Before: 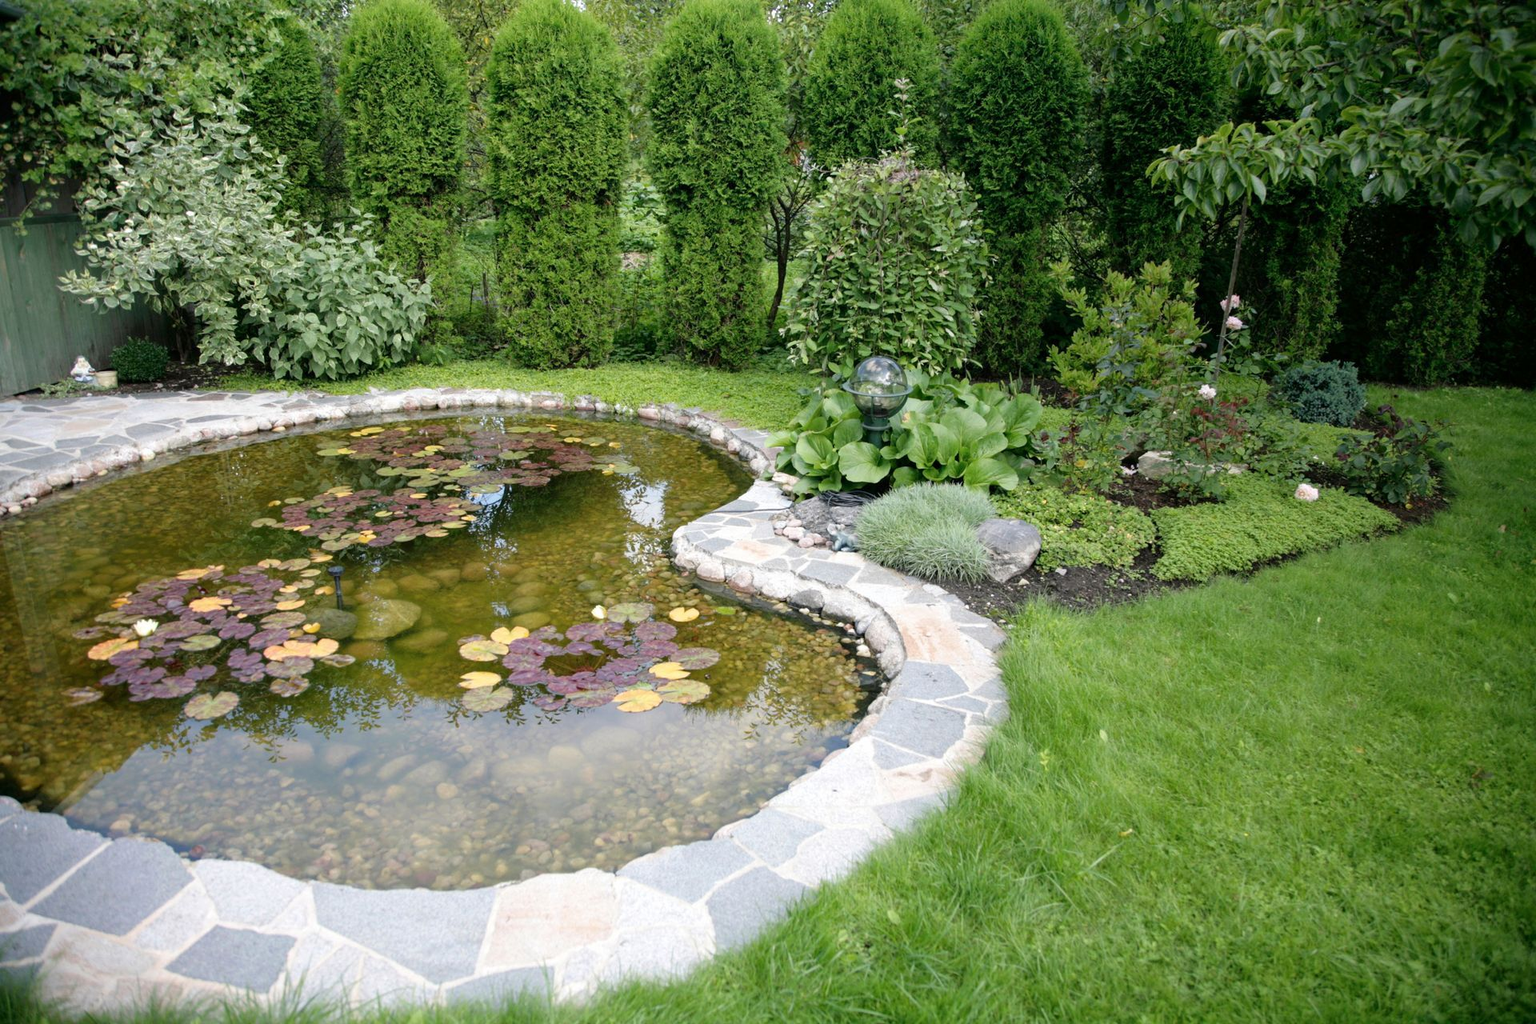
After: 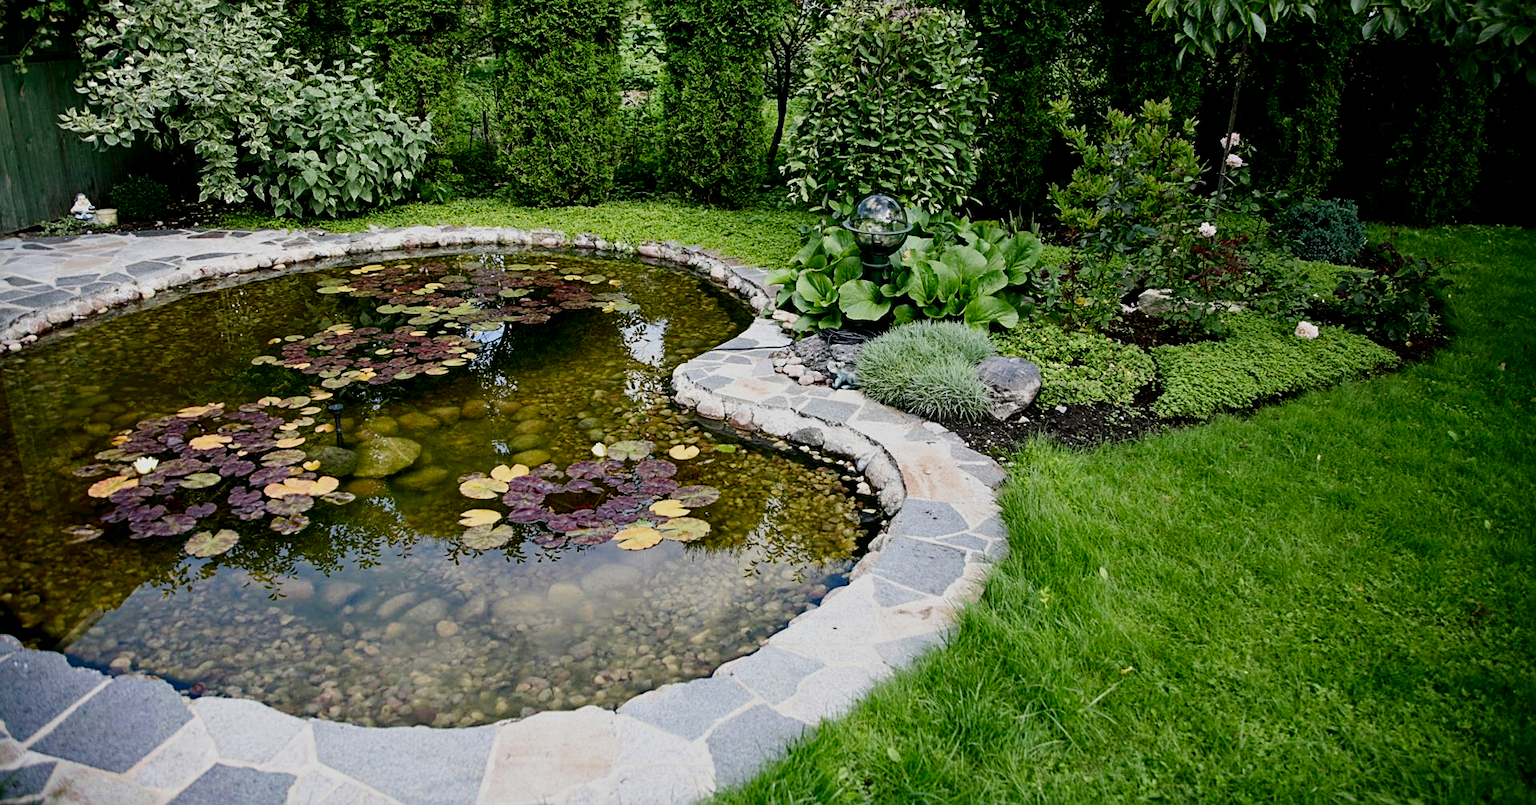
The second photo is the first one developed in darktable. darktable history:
exposure: compensate highlight preservation false
sharpen: on, module defaults
crop and rotate: top 15.931%, bottom 5.333%
color zones: curves: ch0 [(0.068, 0.464) (0.25, 0.5) (0.48, 0.508) (0.75, 0.536) (0.886, 0.476) (0.967, 0.456)]; ch1 [(0.066, 0.456) (0.25, 0.5) (0.616, 0.508) (0.746, 0.56) (0.934, 0.444)]
filmic rgb: black relative exposure -7.65 EV, white relative exposure 4.56 EV, threshold 2.99 EV, hardness 3.61, enable highlight reconstruction true
contrast equalizer: octaves 7, y [[0.535, 0.543, 0.548, 0.548, 0.542, 0.532], [0.5 ×6], [0.5 ×6], [0 ×6], [0 ×6]]
haze removal: strength 0.304, distance 0.253, compatibility mode true, adaptive false
contrast brightness saturation: contrast 0.186, brightness -0.239, saturation 0.106
